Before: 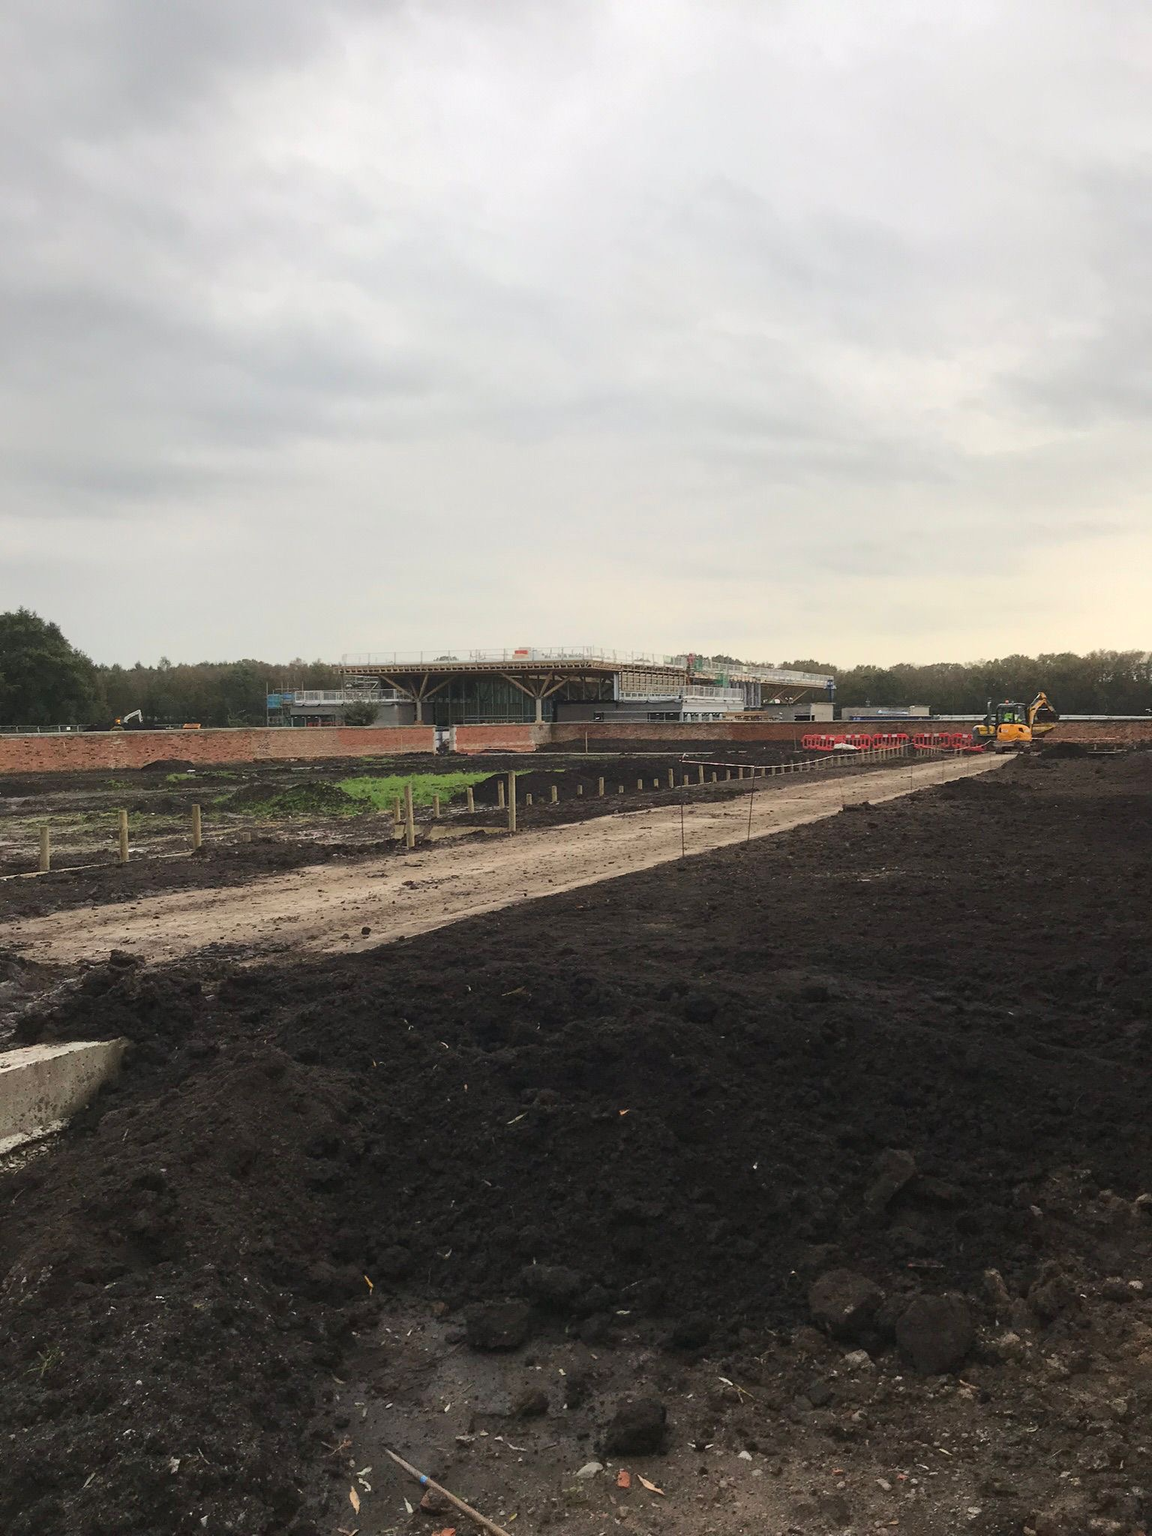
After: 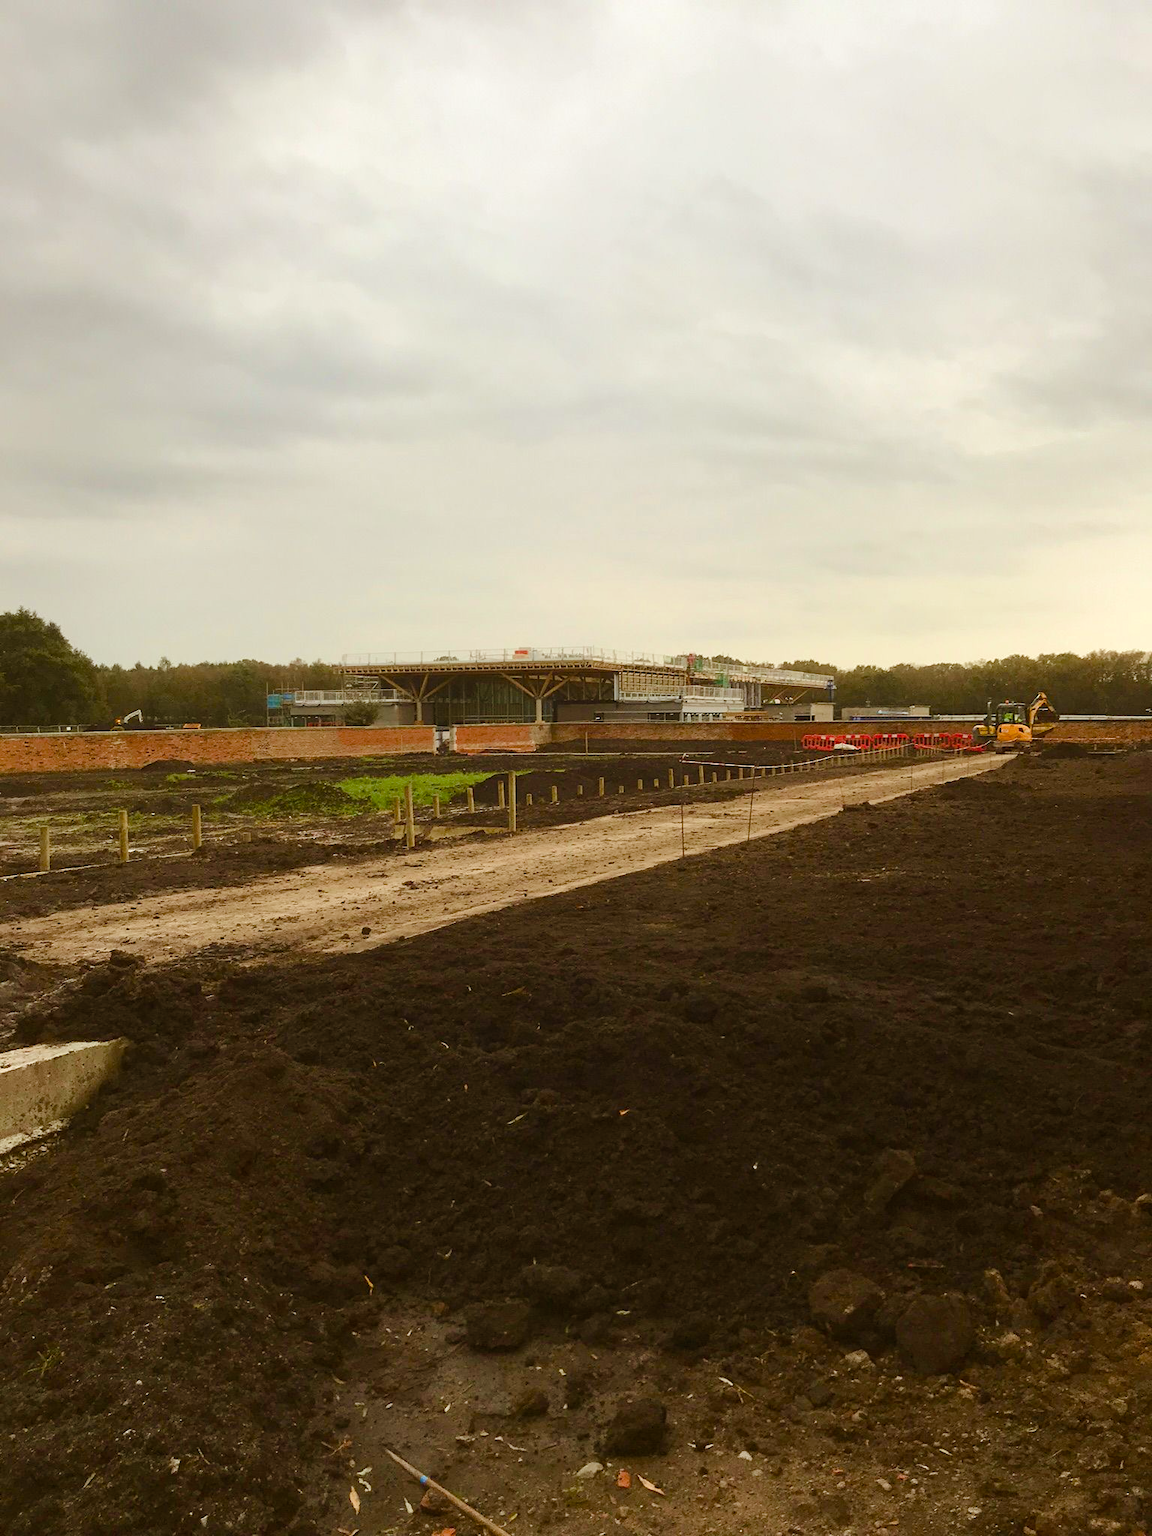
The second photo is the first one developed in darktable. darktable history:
velvia: on, module defaults
color balance rgb: power › chroma 2.497%, power › hue 67.93°, perceptual saturation grading › global saturation 0.436%, perceptual saturation grading › highlights -29.022%, perceptual saturation grading › mid-tones 28.823%, perceptual saturation grading › shadows 58.66%, global vibrance 20%
